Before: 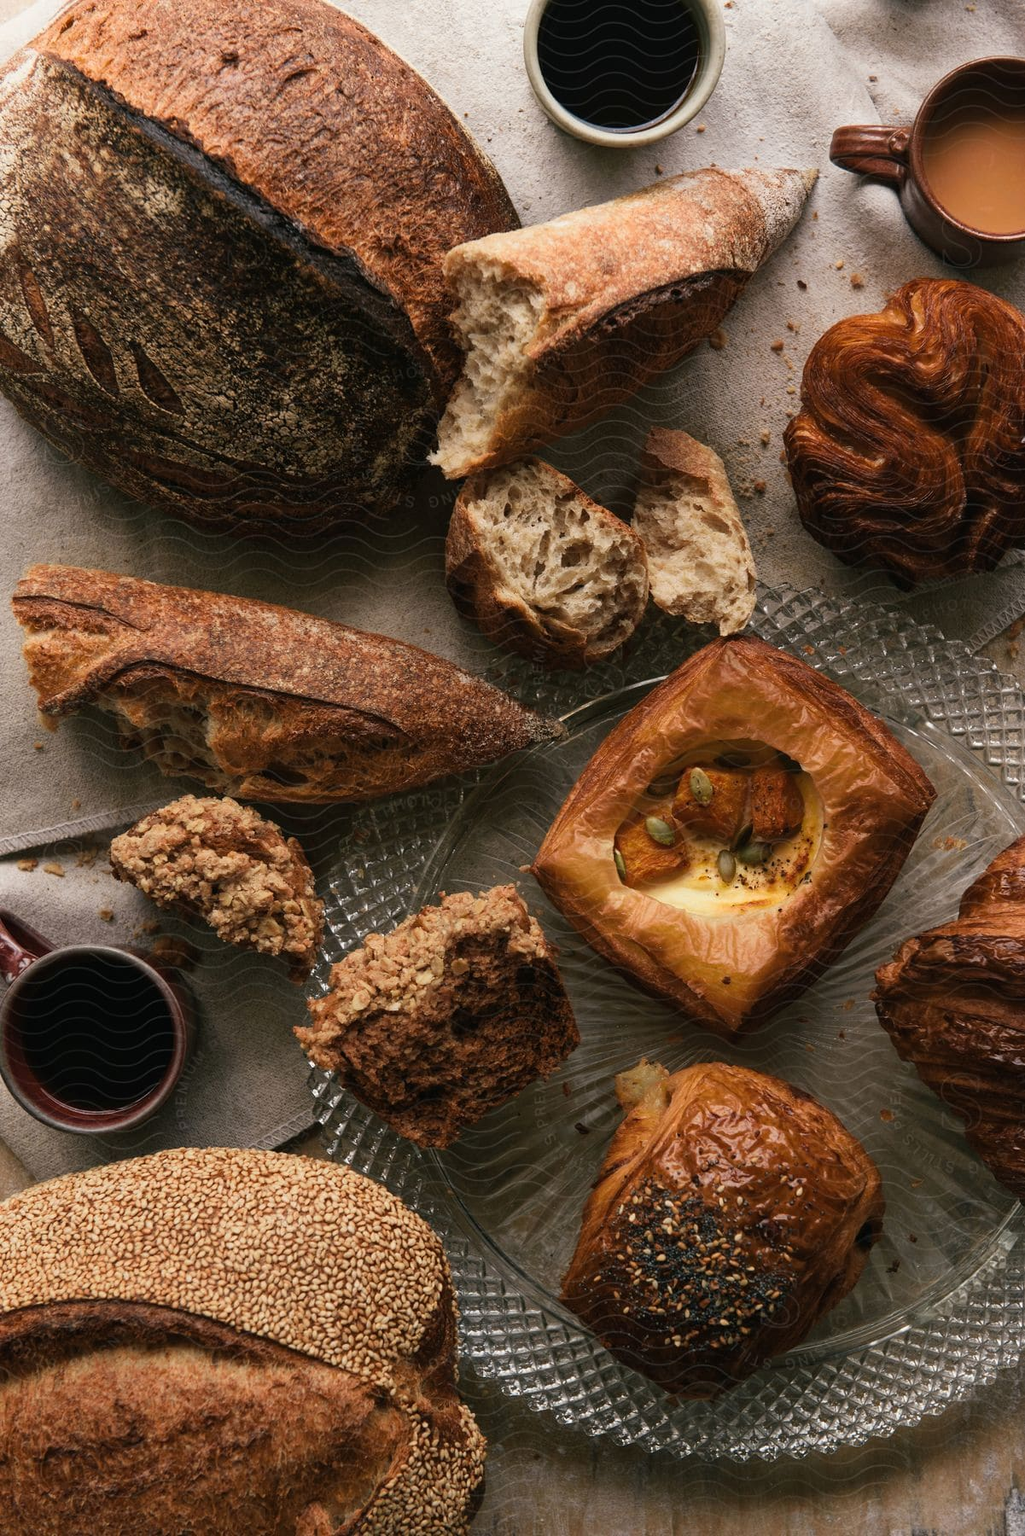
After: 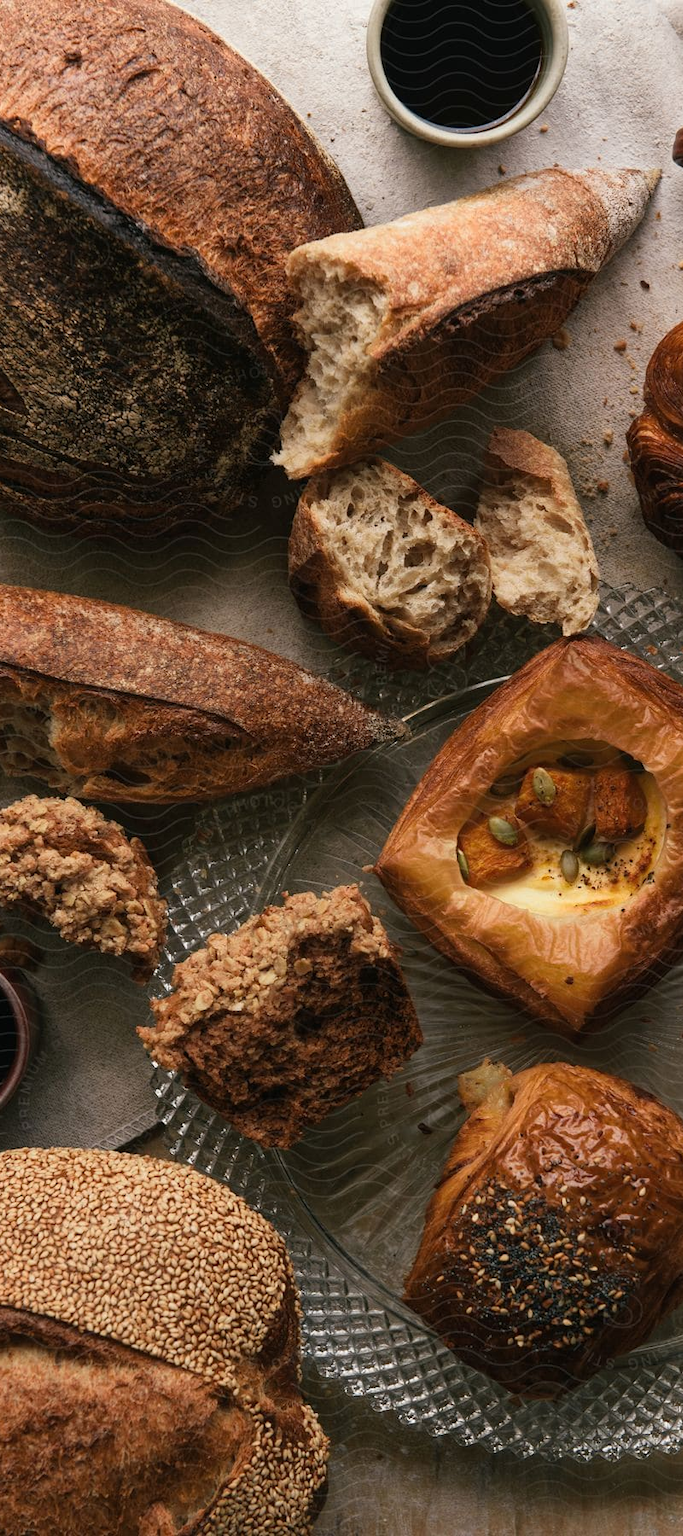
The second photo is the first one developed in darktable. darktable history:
crop: left 15.379%, right 17.853%
